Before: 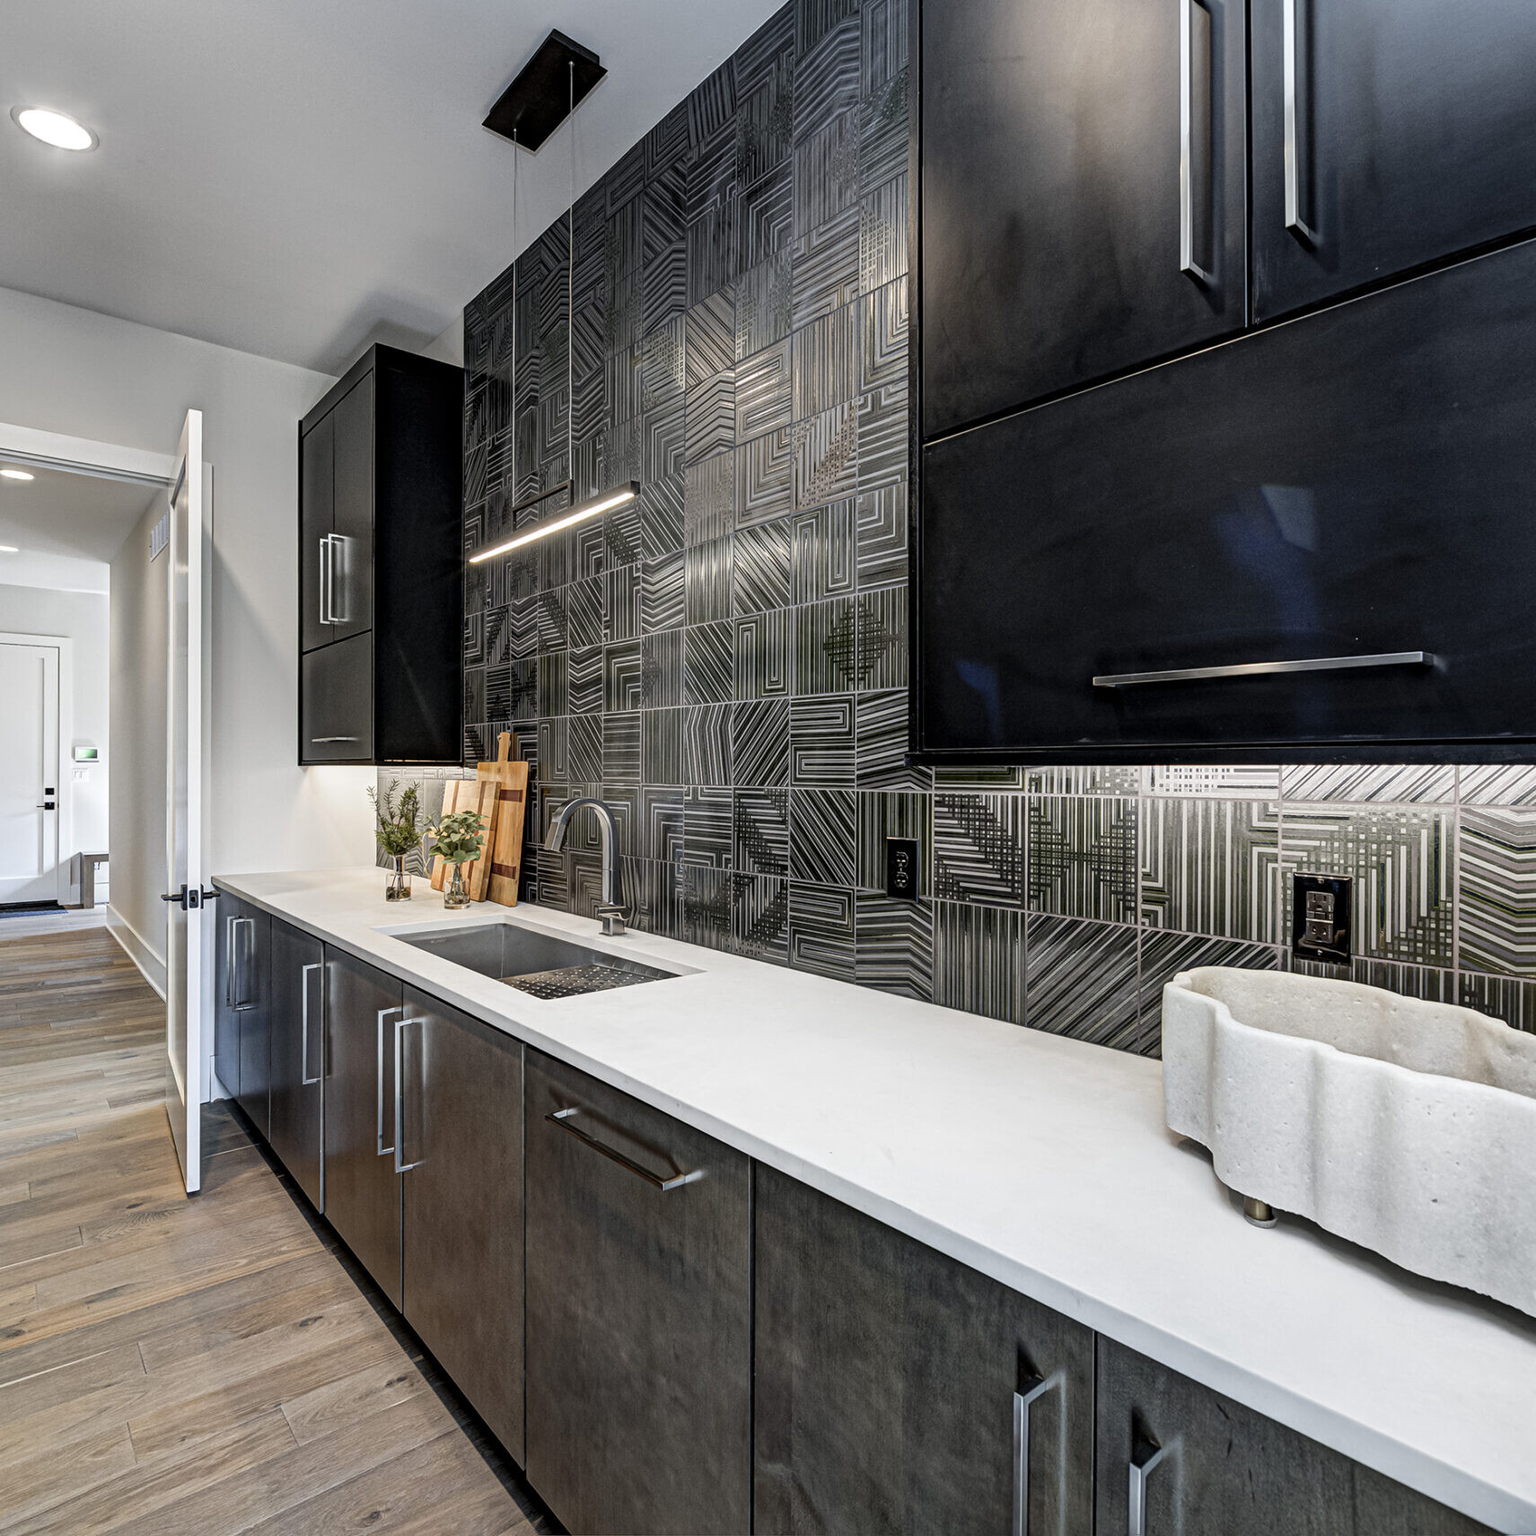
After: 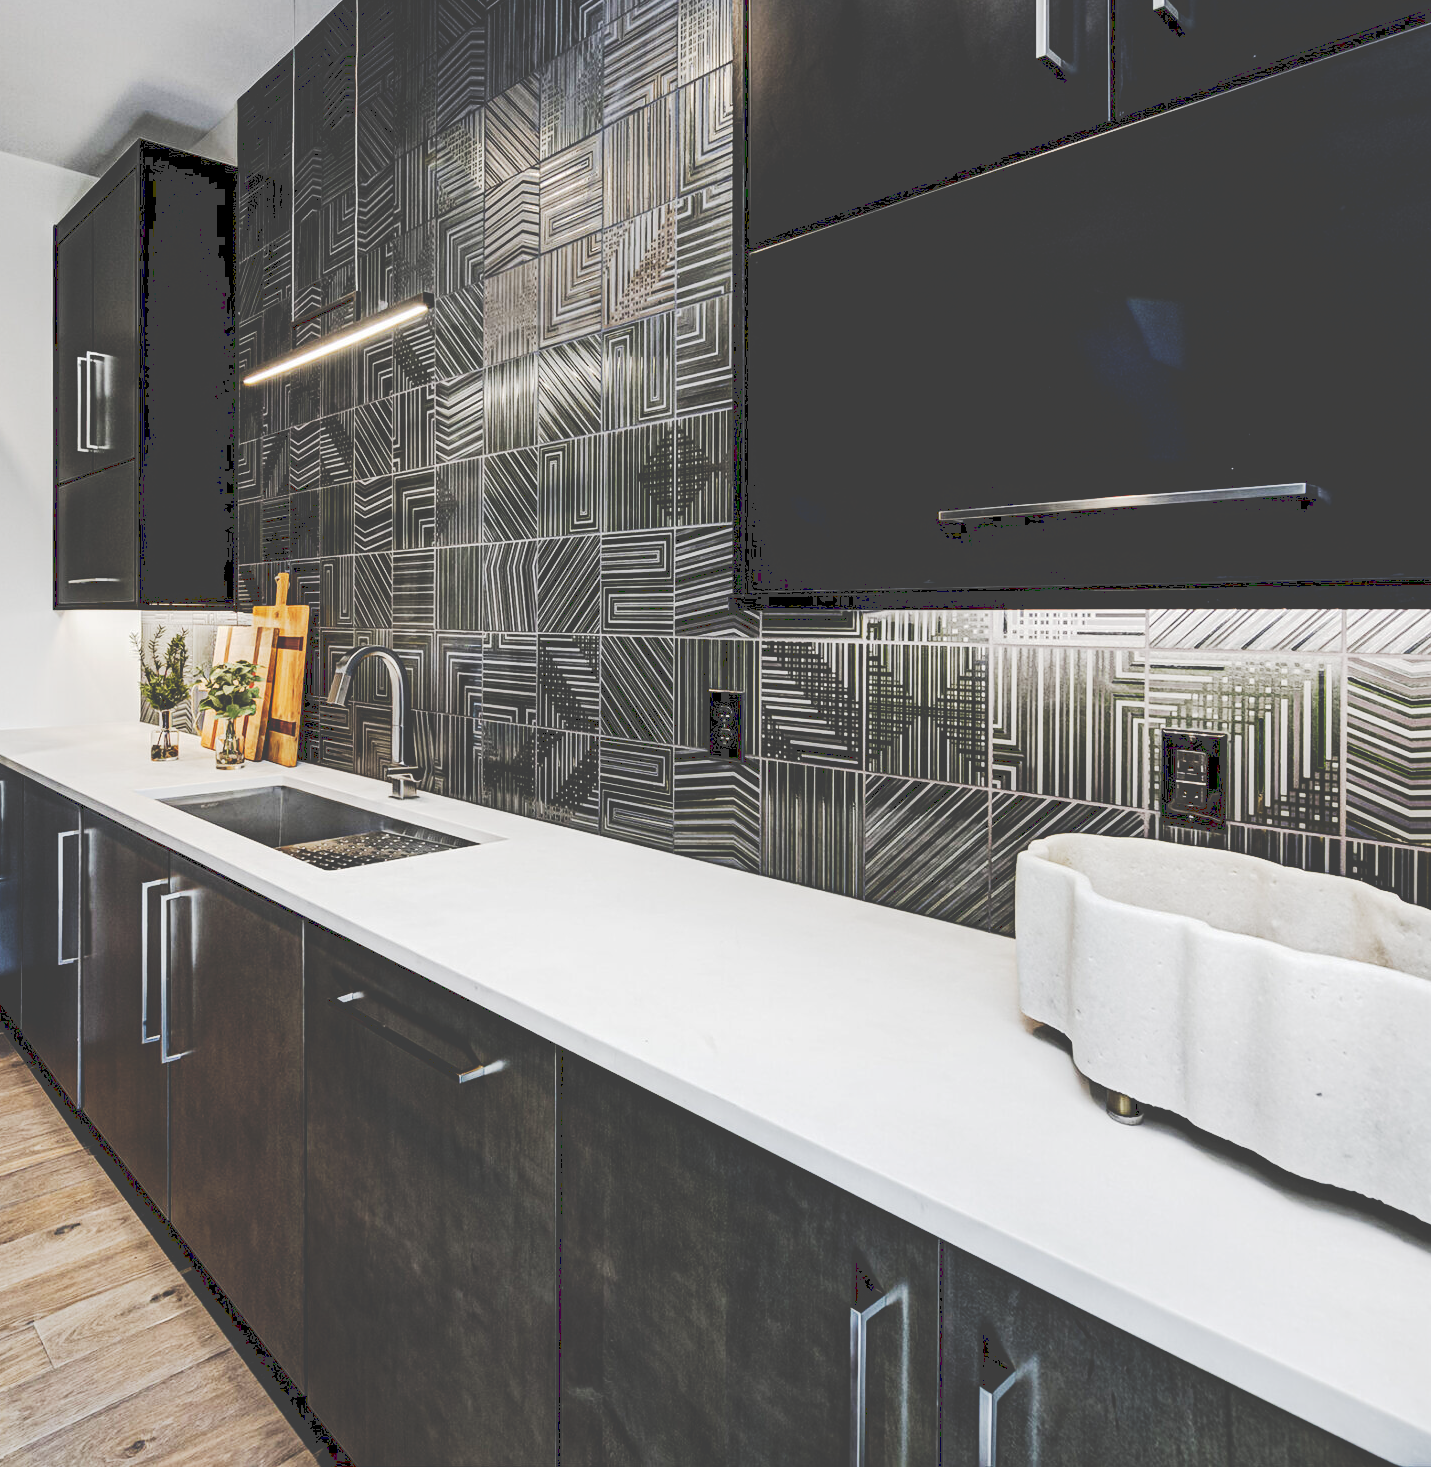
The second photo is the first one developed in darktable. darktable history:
crop: left 16.315%, top 14.246%
tone curve: curves: ch0 [(0, 0) (0.003, 0.26) (0.011, 0.26) (0.025, 0.26) (0.044, 0.257) (0.069, 0.257) (0.1, 0.257) (0.136, 0.255) (0.177, 0.258) (0.224, 0.272) (0.277, 0.294) (0.335, 0.346) (0.399, 0.422) (0.468, 0.536) (0.543, 0.657) (0.623, 0.757) (0.709, 0.823) (0.801, 0.872) (0.898, 0.92) (1, 1)], preserve colors none
